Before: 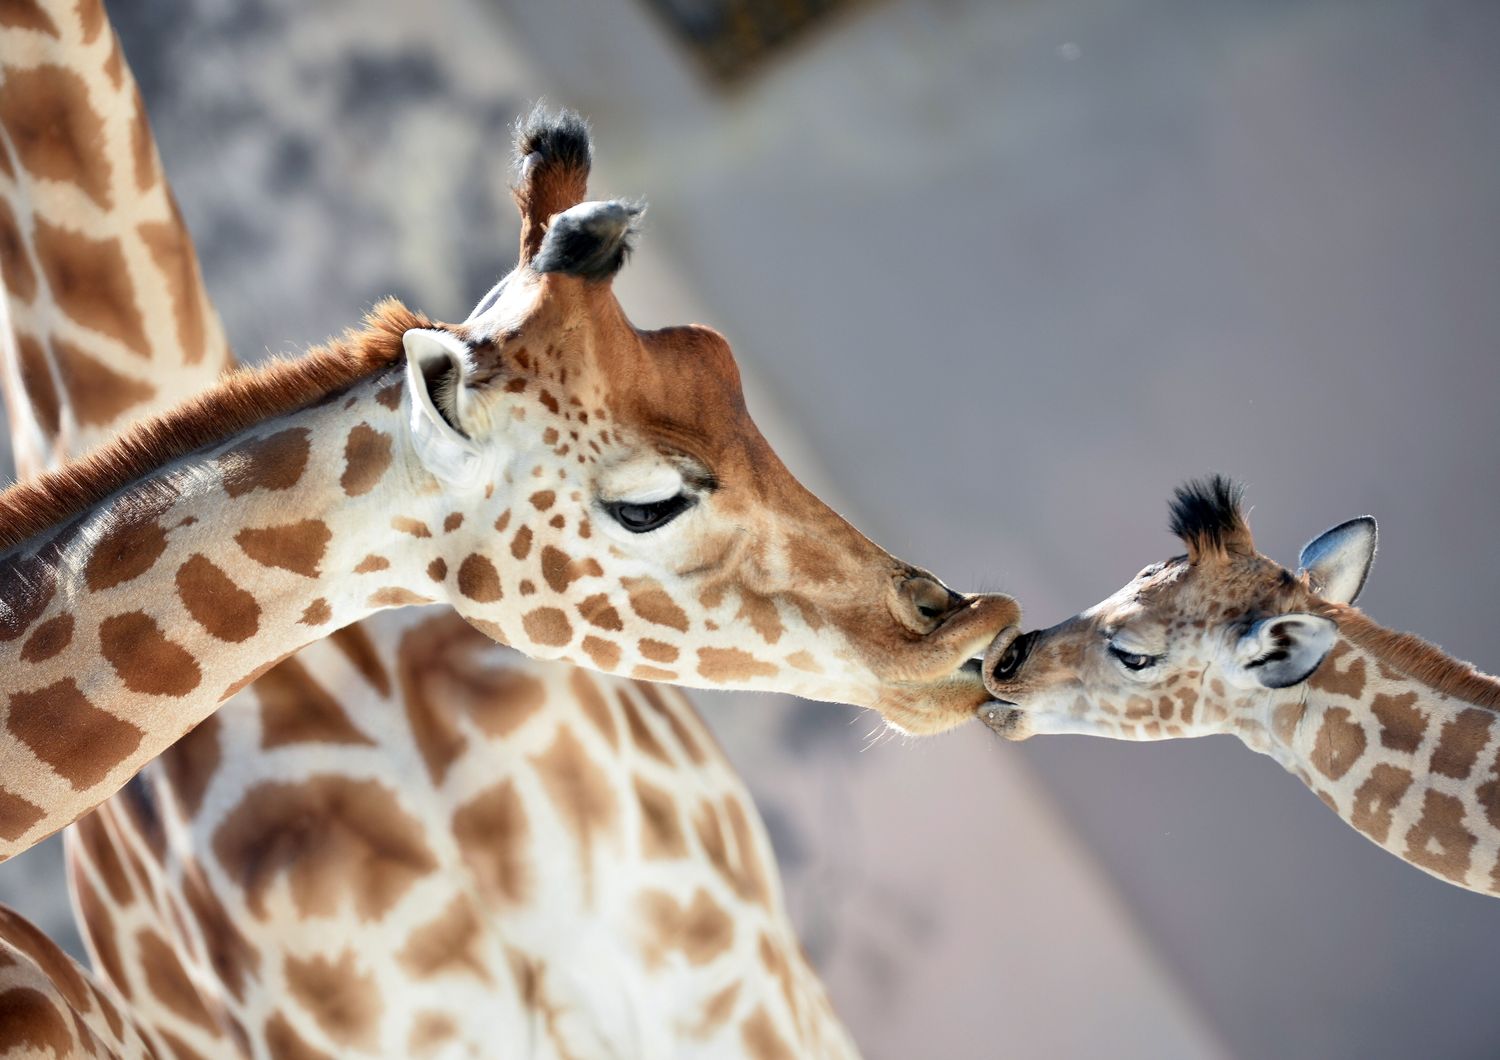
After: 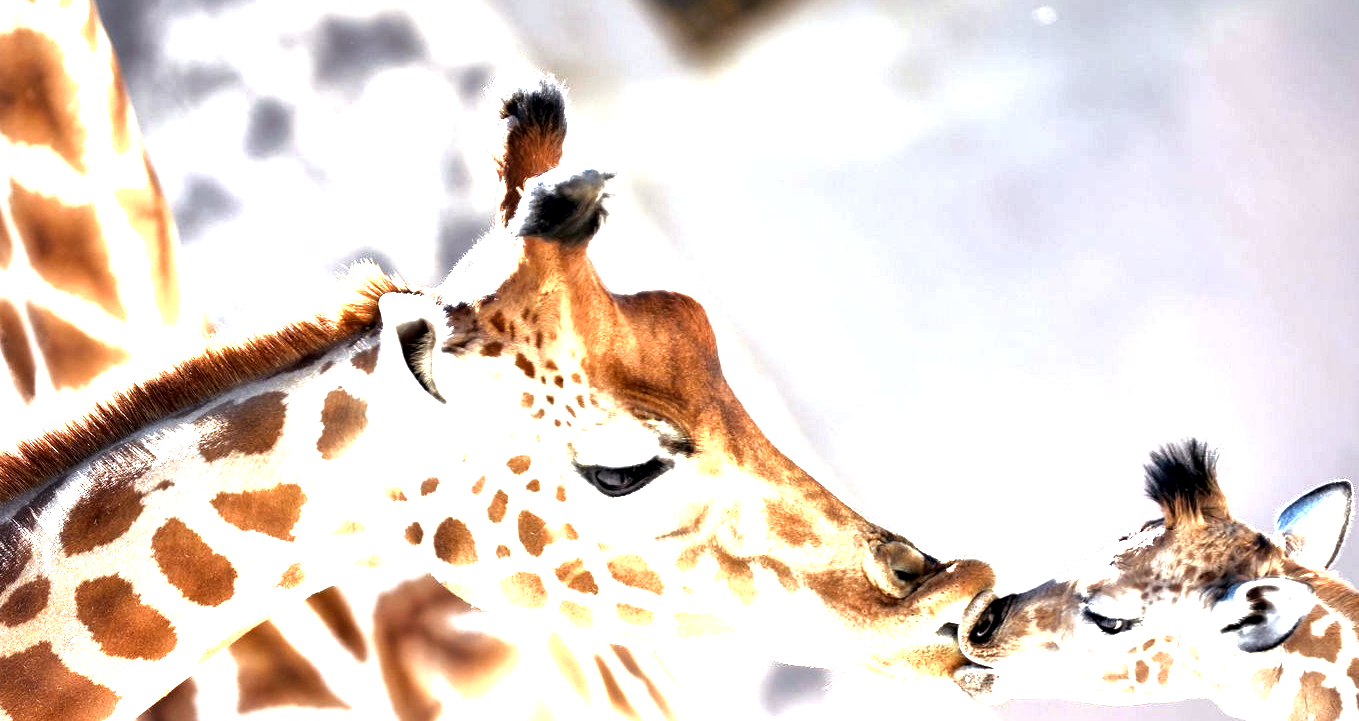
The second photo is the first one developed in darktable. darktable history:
color balance rgb: power › chroma 1.065%, power › hue 26.49°, highlights gain › chroma 0.246%, highlights gain › hue 331.72°, perceptual saturation grading › global saturation -0.094%, perceptual saturation grading › mid-tones 11.466%, perceptual brilliance grading › global brilliance 14.457%, perceptual brilliance grading › shadows -35.552%, contrast 4.909%
crop: left 1.609%, top 3.438%, right 7.731%, bottom 28.477%
local contrast: mode bilateral grid, contrast 21, coarseness 50, detail 159%, midtone range 0.2
exposure: black level correction 0.001, exposure 1.31 EV, compensate highlight preservation false
